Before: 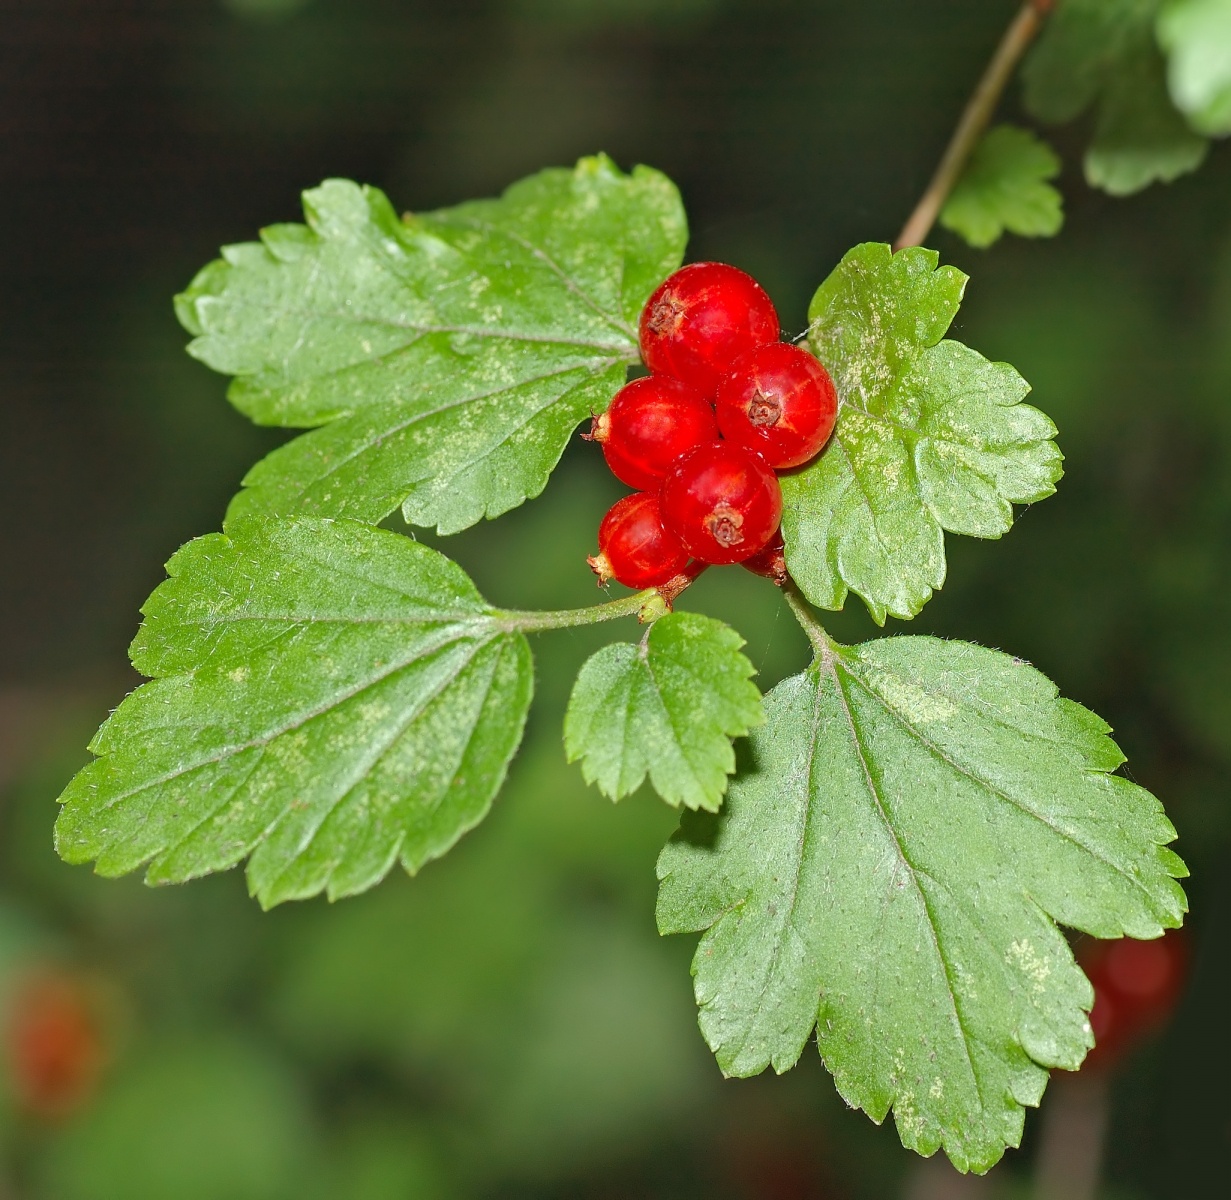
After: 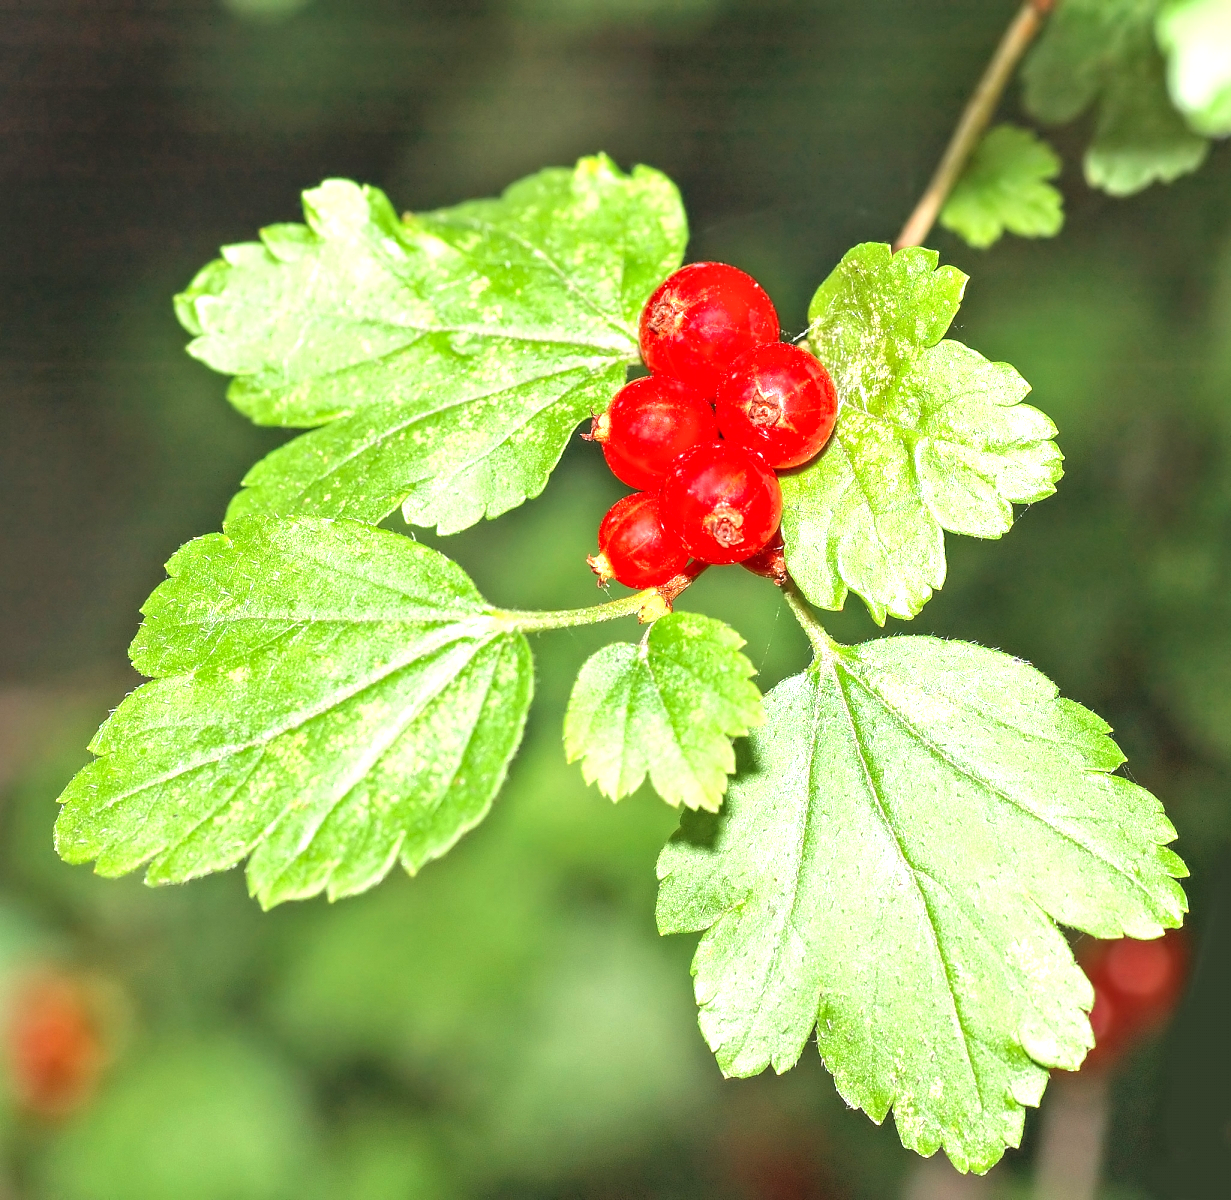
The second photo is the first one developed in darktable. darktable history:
local contrast: highlights 97%, shadows 85%, detail 160%, midtone range 0.2
exposure: black level correction 0, exposure 1.2 EV, compensate highlight preservation false
